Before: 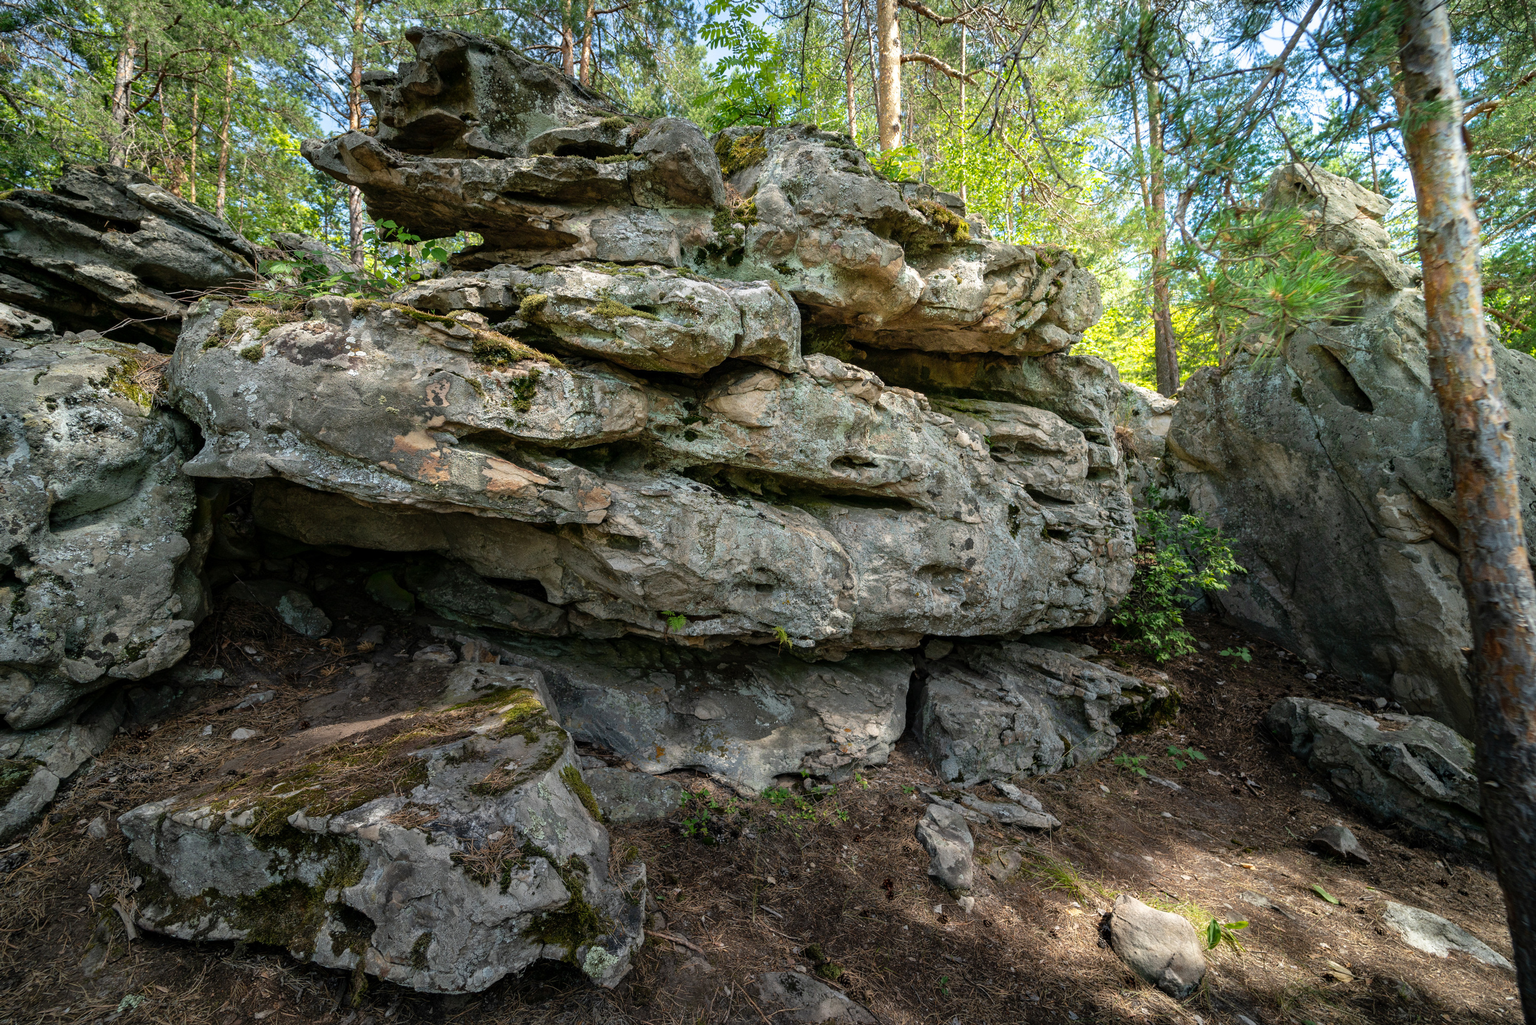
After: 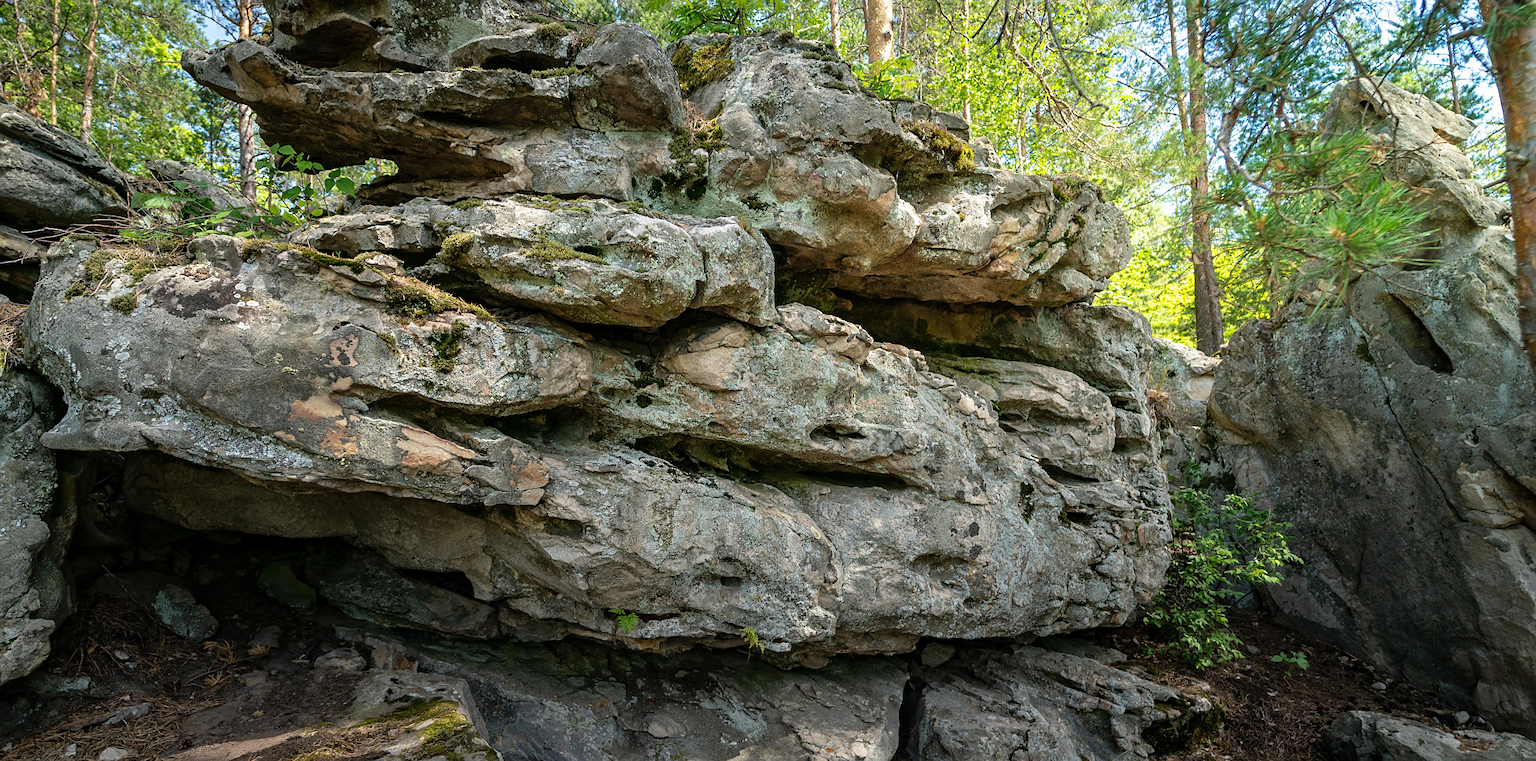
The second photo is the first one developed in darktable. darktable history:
color correction: highlights b* 0.031
sharpen: radius 1.851, amount 0.4, threshold 1.481
crop and rotate: left 9.665%, top 9.545%, right 5.991%, bottom 27.789%
